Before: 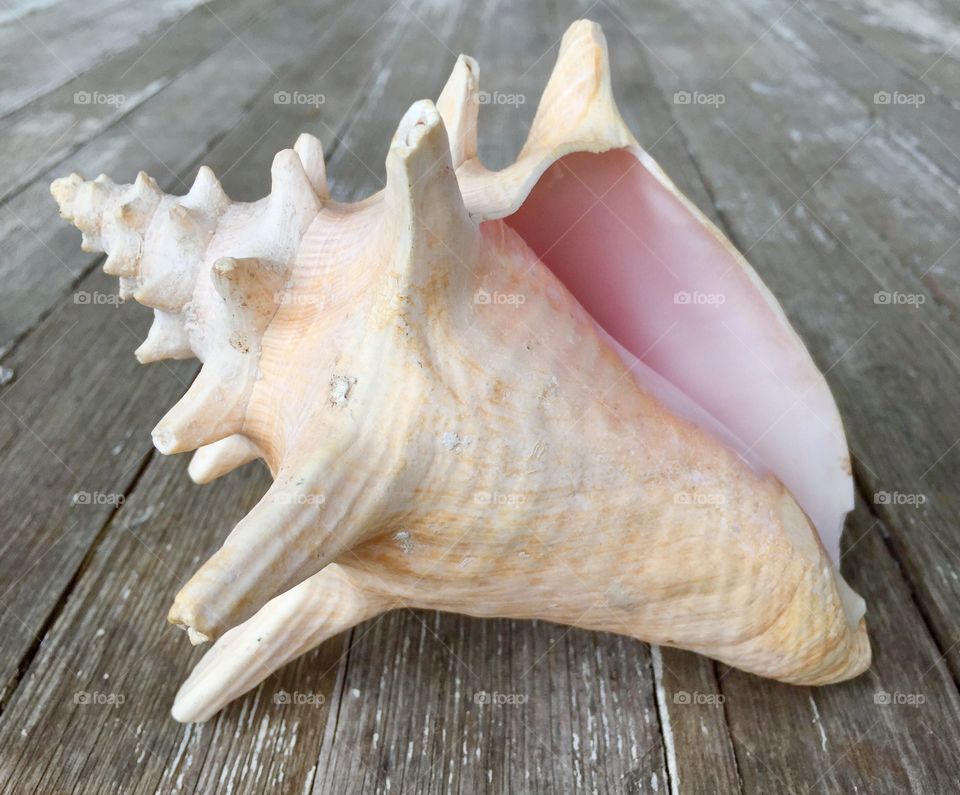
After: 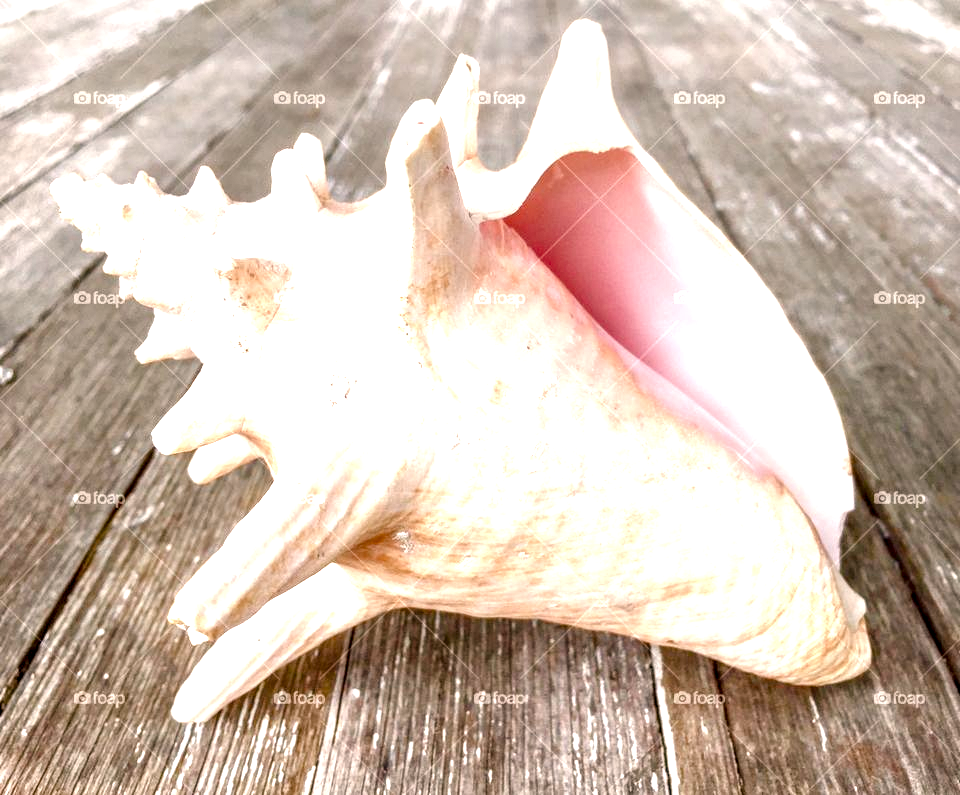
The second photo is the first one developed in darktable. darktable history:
white balance: red 1.127, blue 0.943
exposure: exposure 0.6 EV, compensate highlight preservation false
local contrast: detail 160%
color balance rgb: perceptual saturation grading › global saturation 20%, perceptual saturation grading › highlights -50%, perceptual saturation grading › shadows 30%, perceptual brilliance grading › global brilliance 10%, perceptual brilliance grading › shadows 15%
